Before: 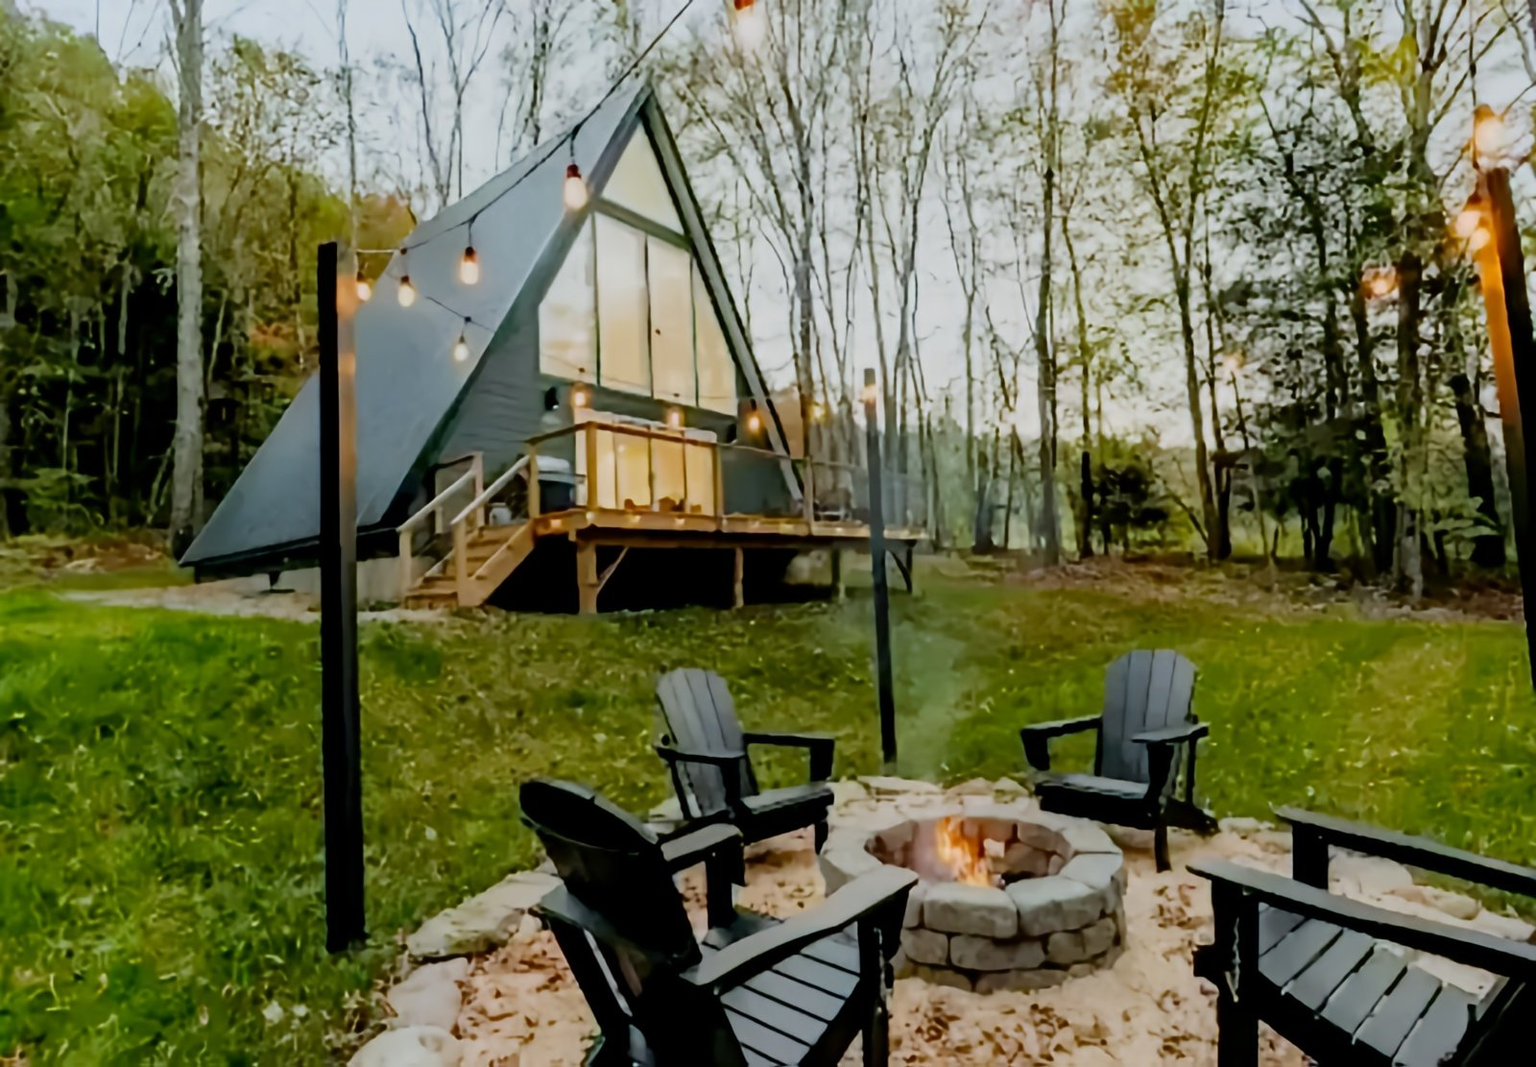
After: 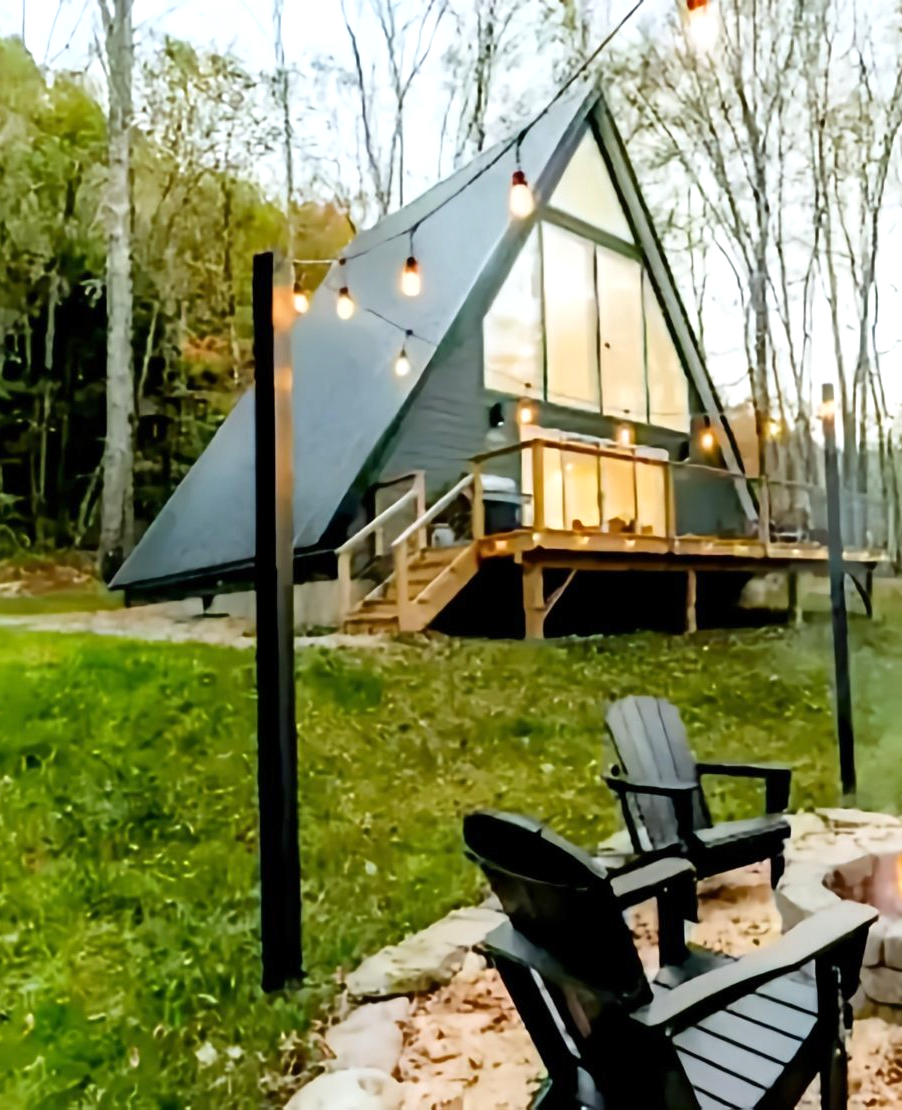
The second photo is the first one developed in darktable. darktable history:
crop: left 4.876%, right 38.698%
exposure: exposure 0.771 EV, compensate highlight preservation false
